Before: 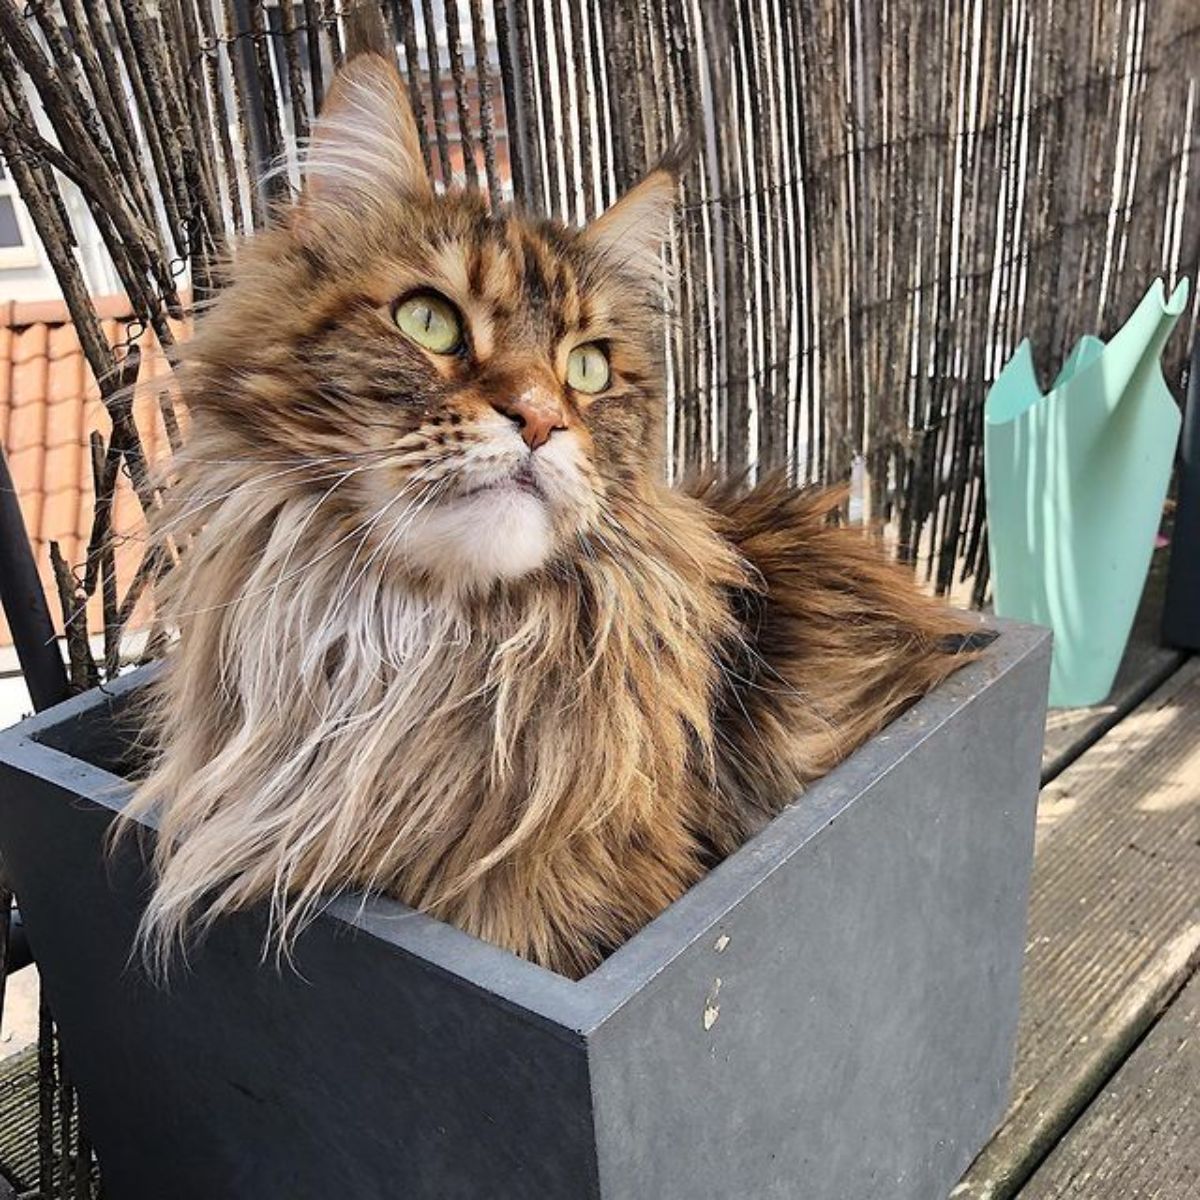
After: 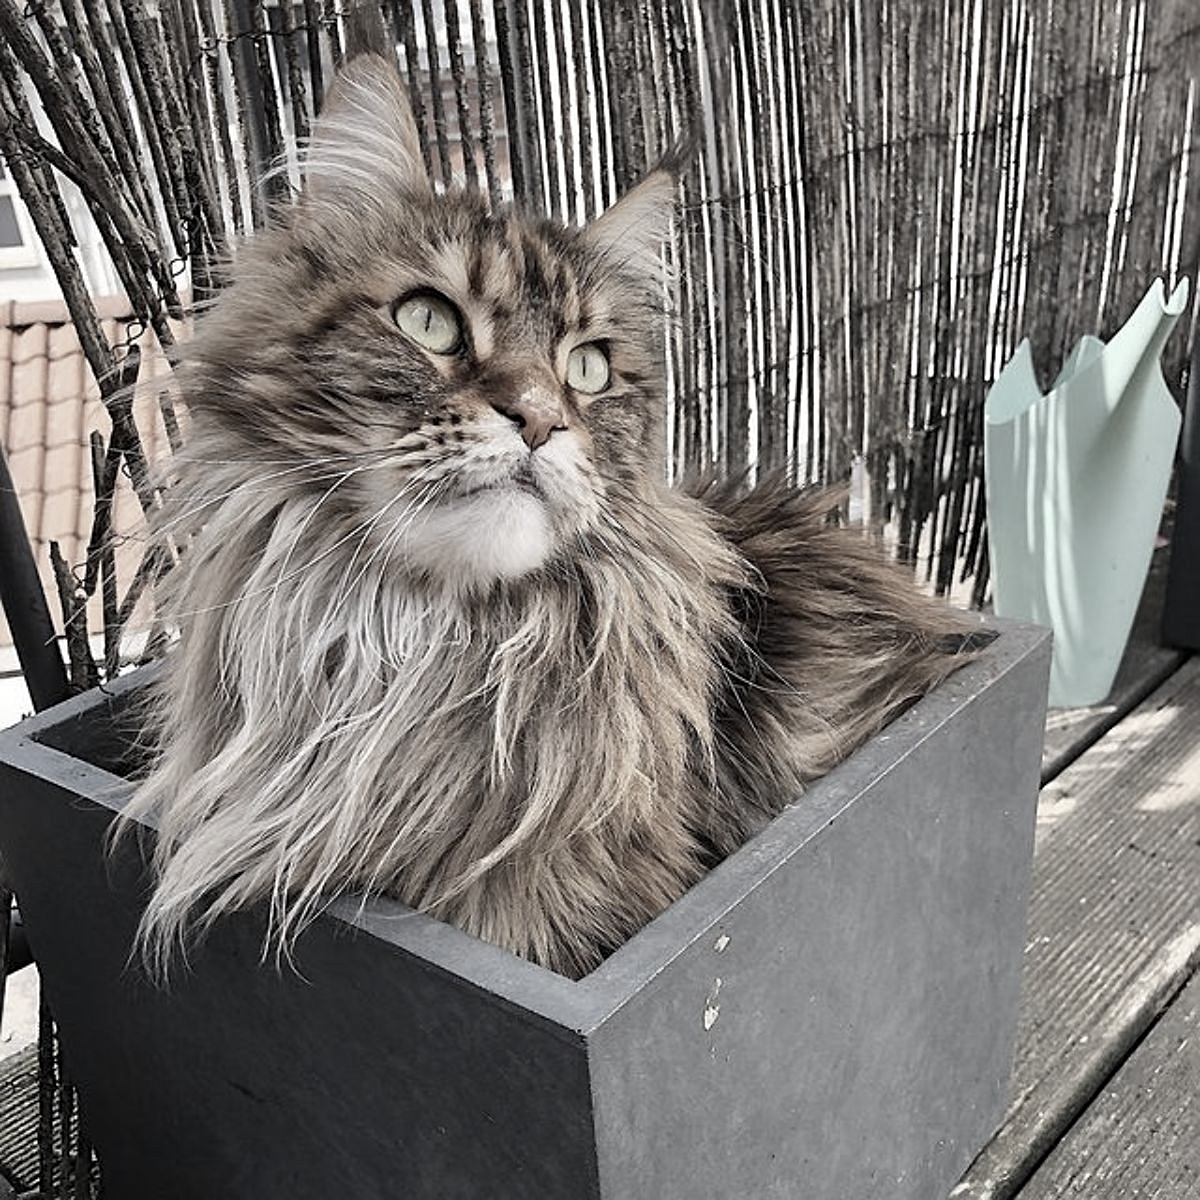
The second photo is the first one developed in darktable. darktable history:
sharpen: radius 2.167, amount 0.381, threshold 0
color correction: saturation 0.3
